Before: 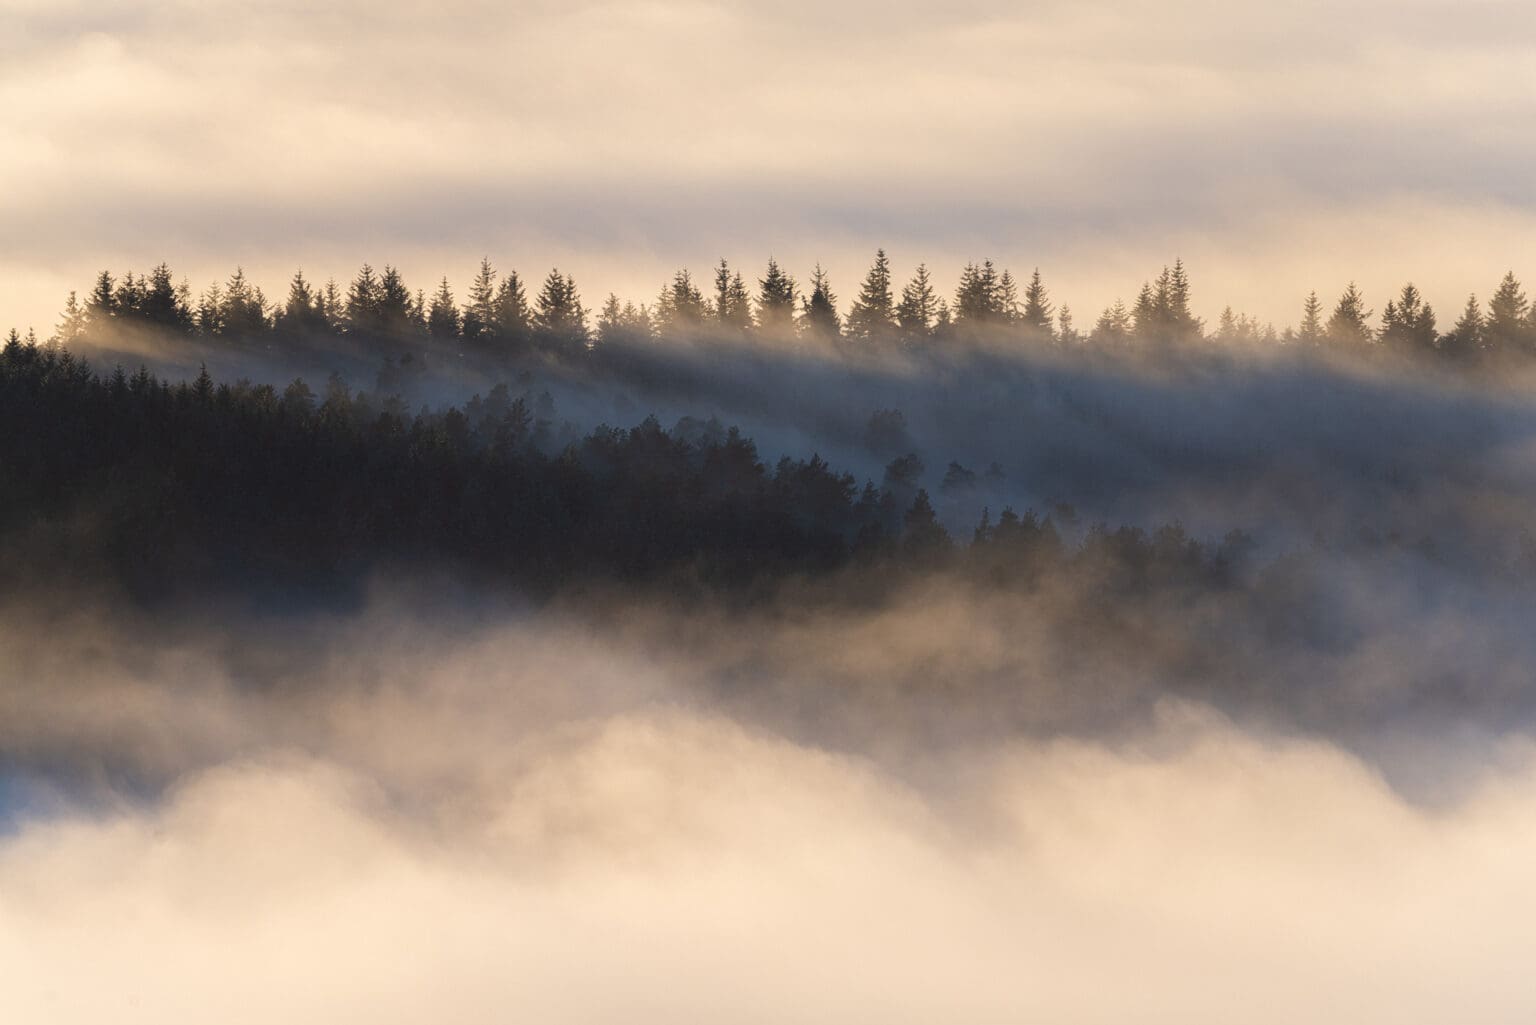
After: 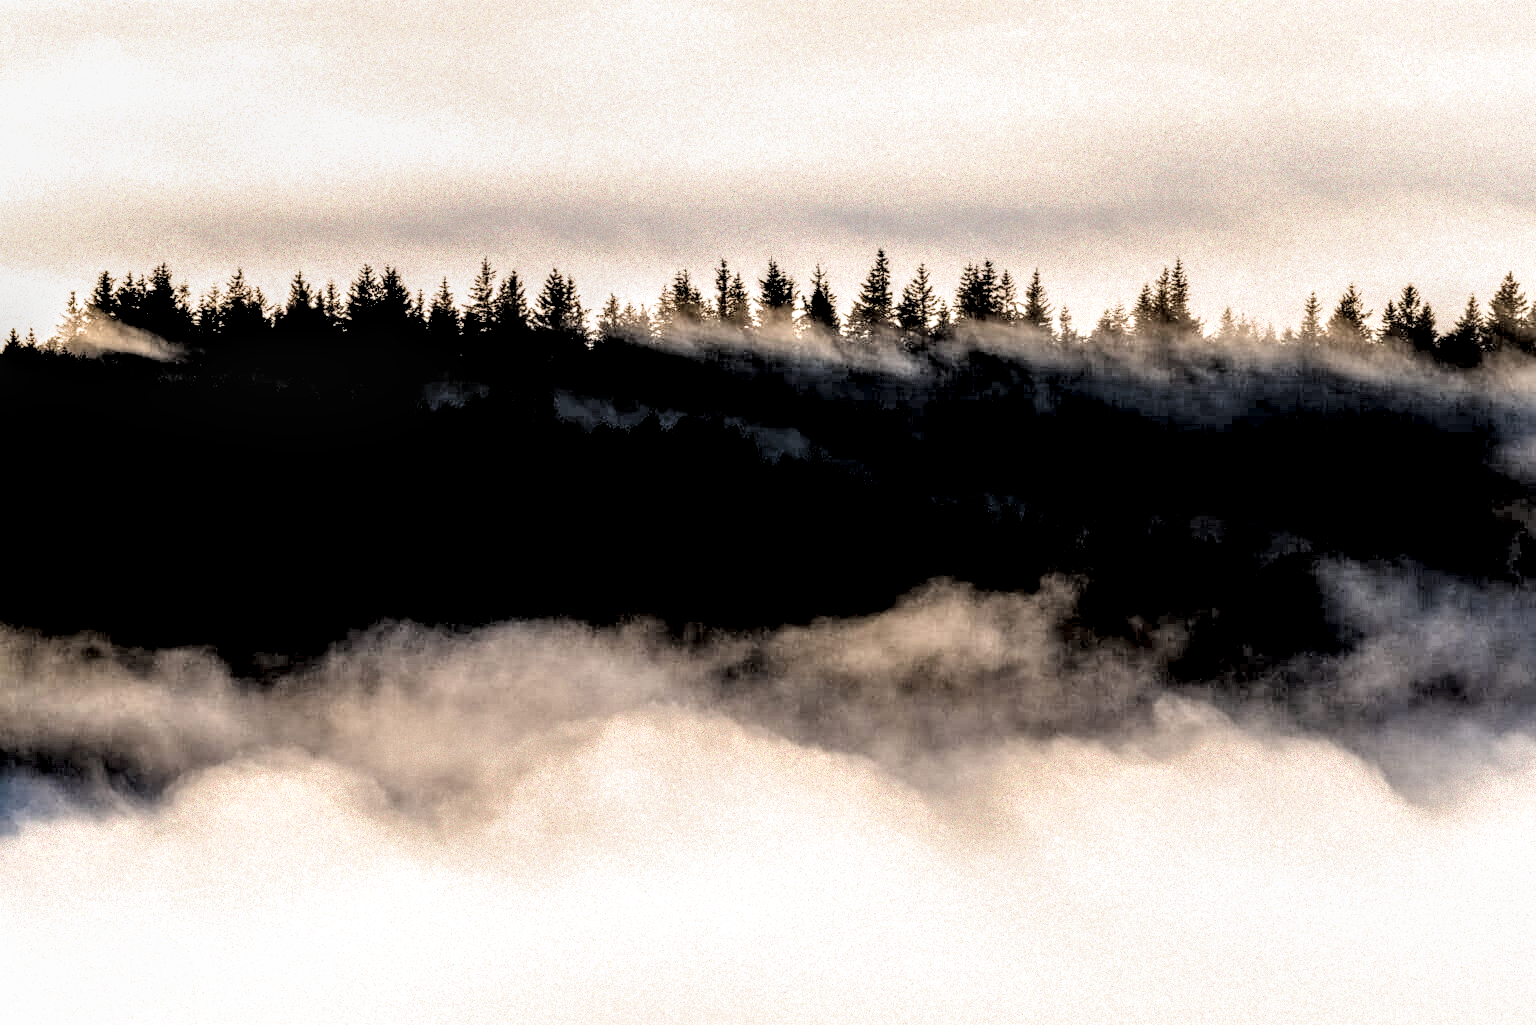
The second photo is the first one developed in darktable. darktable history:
contrast brightness saturation: contrast 0.08, saturation 0.02
filmic rgb: black relative exposure -1 EV, white relative exposure 2.05 EV, hardness 1.52, contrast 2.25, enable highlight reconstruction true
local contrast: highlights 20%, detail 197%
